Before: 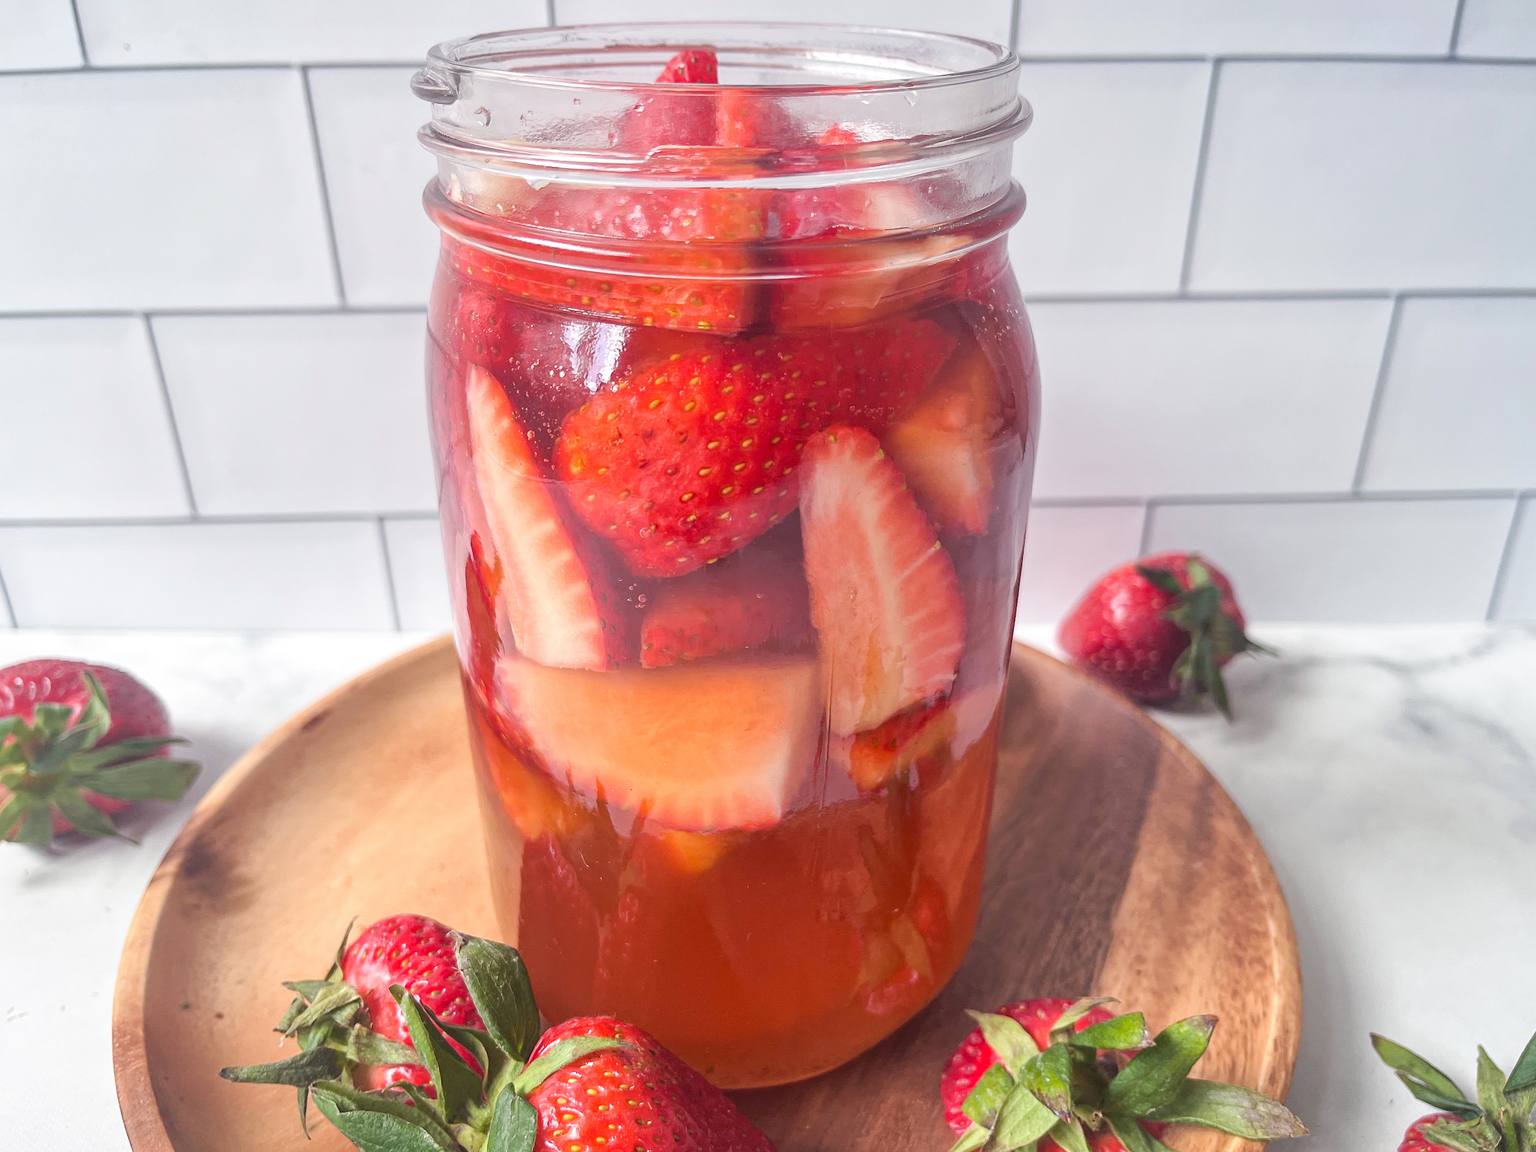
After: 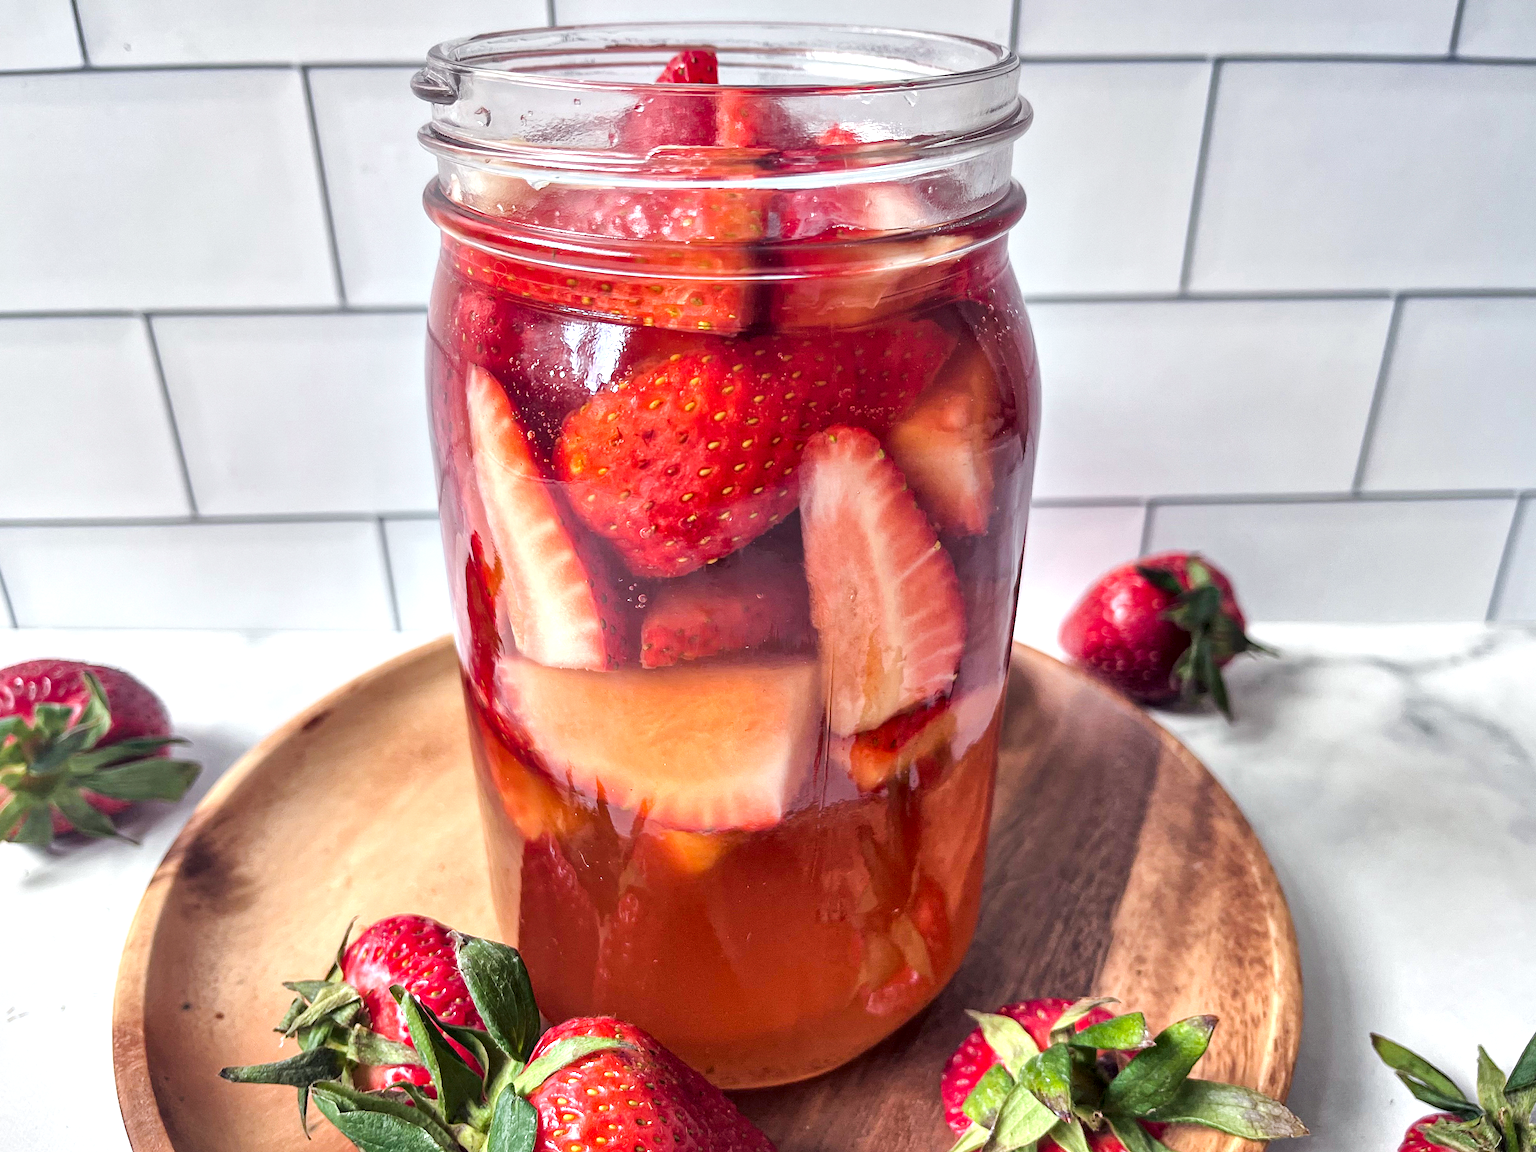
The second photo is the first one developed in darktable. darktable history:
local contrast: mode bilateral grid, contrast 20, coarseness 50, detail 120%, midtone range 0.2
contrast equalizer: octaves 7, y [[0.6 ×6], [0.55 ×6], [0 ×6], [0 ×6], [0 ×6]]
